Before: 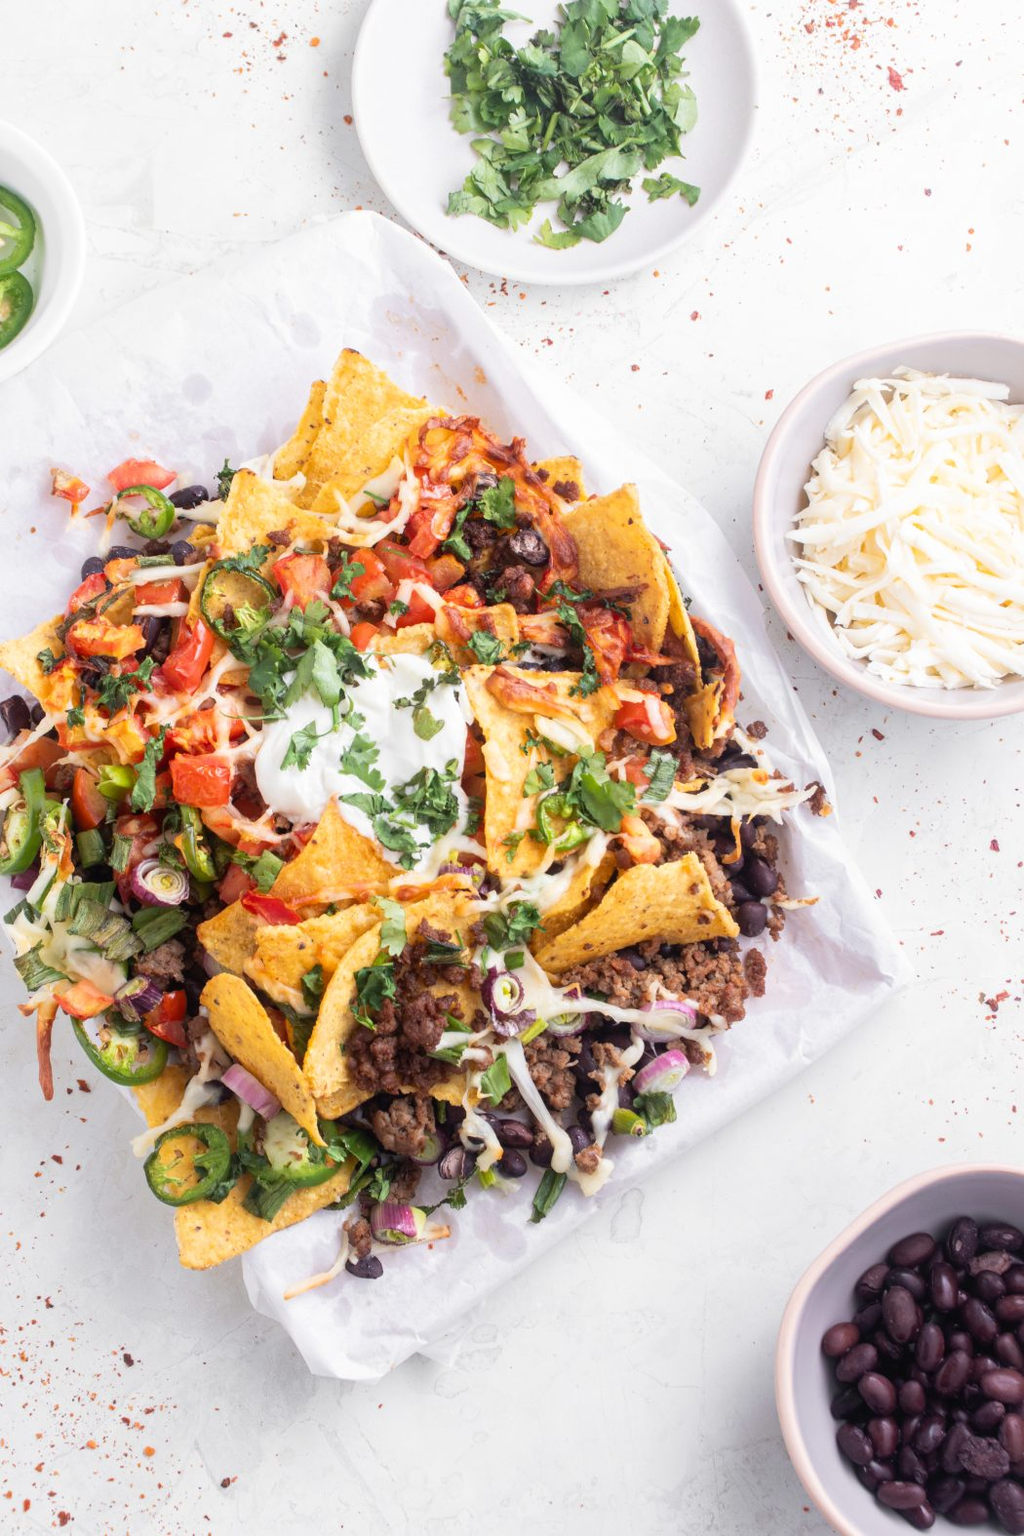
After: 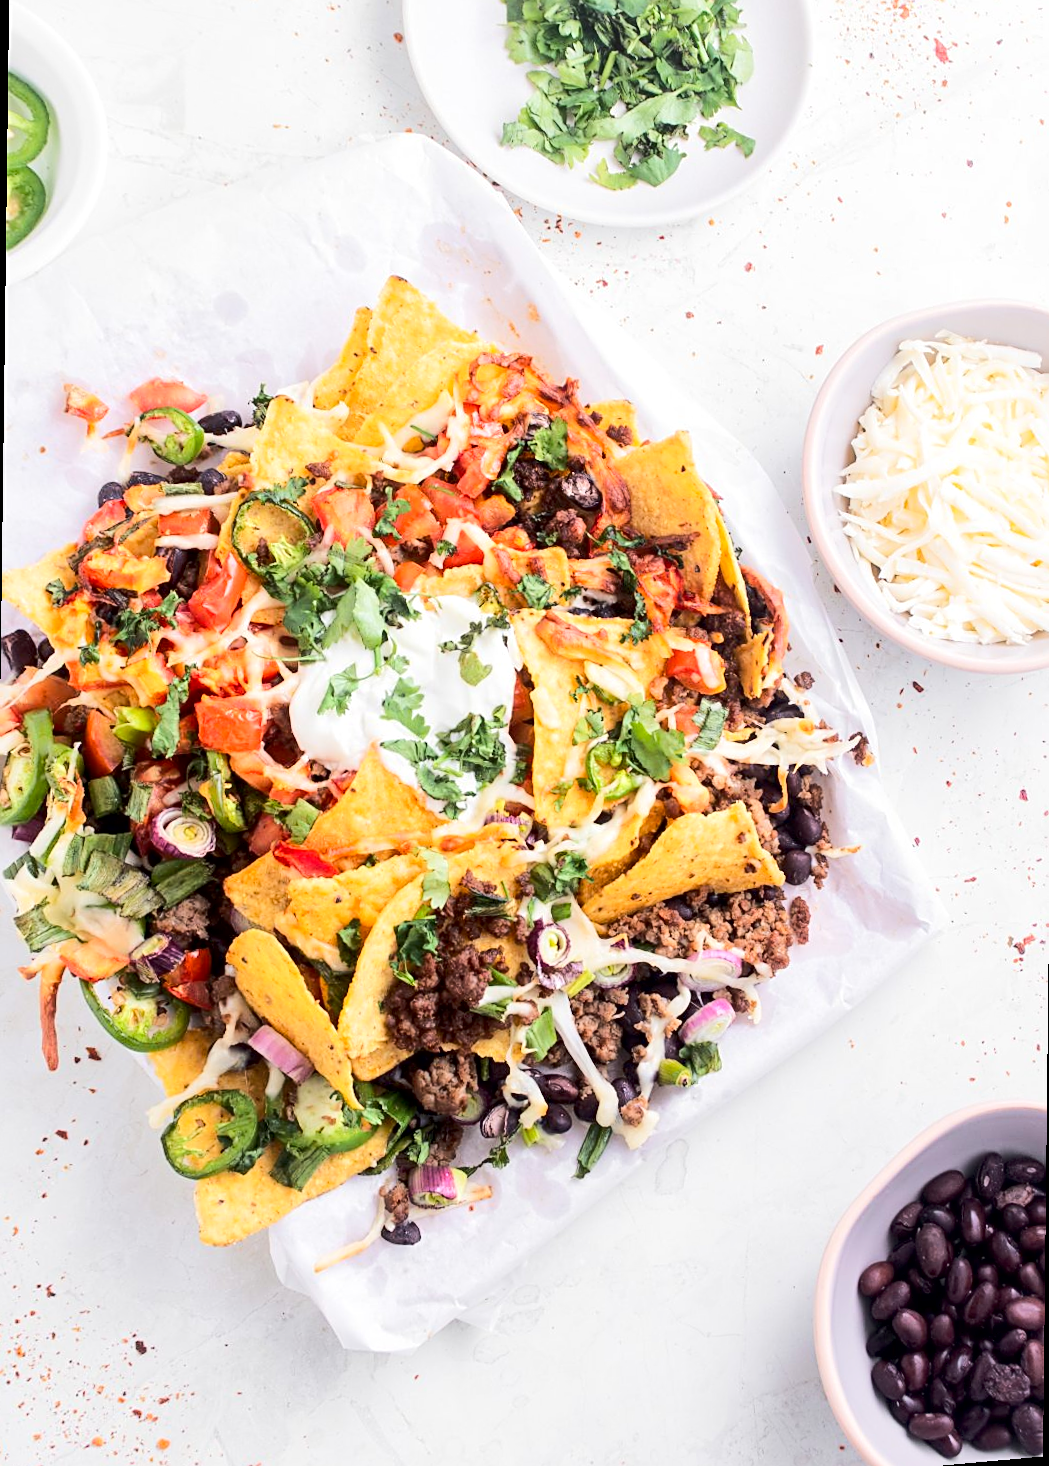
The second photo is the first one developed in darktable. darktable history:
sharpen: on, module defaults
rgb curve: curves: ch0 [(0, 0) (0.284, 0.292) (0.505, 0.644) (1, 1)]; ch1 [(0, 0) (0.284, 0.292) (0.505, 0.644) (1, 1)]; ch2 [(0, 0) (0.284, 0.292) (0.505, 0.644) (1, 1)], compensate middle gray true
local contrast: mode bilateral grid, contrast 20, coarseness 50, detail 120%, midtone range 0.2
exposure: black level correction 0.005, exposure 0.014 EV, compensate highlight preservation false
rotate and perspective: rotation 0.679°, lens shift (horizontal) 0.136, crop left 0.009, crop right 0.991, crop top 0.078, crop bottom 0.95
